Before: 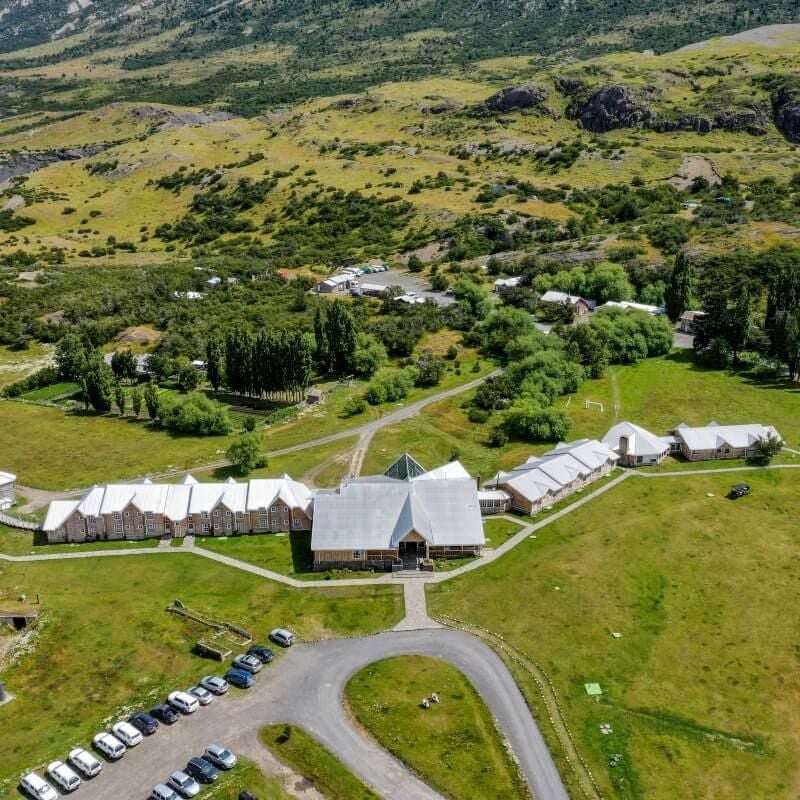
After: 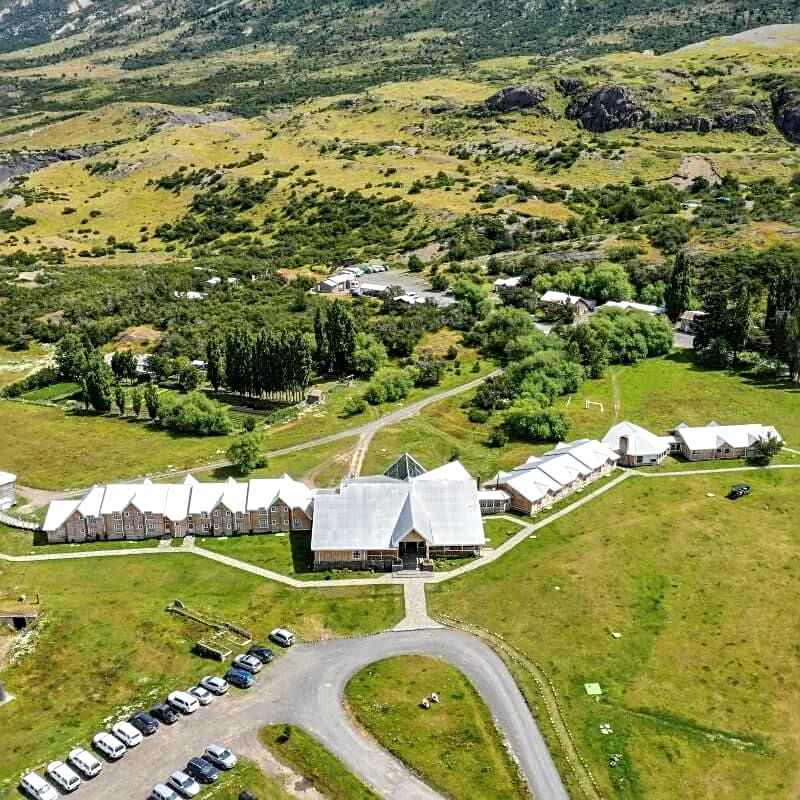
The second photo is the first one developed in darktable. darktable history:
sharpen: radius 2.504, amount 0.335
contrast brightness saturation: saturation -0.062
color correction: highlights b* 2.91
exposure: black level correction 0, exposure 0.499 EV, compensate highlight preservation false
